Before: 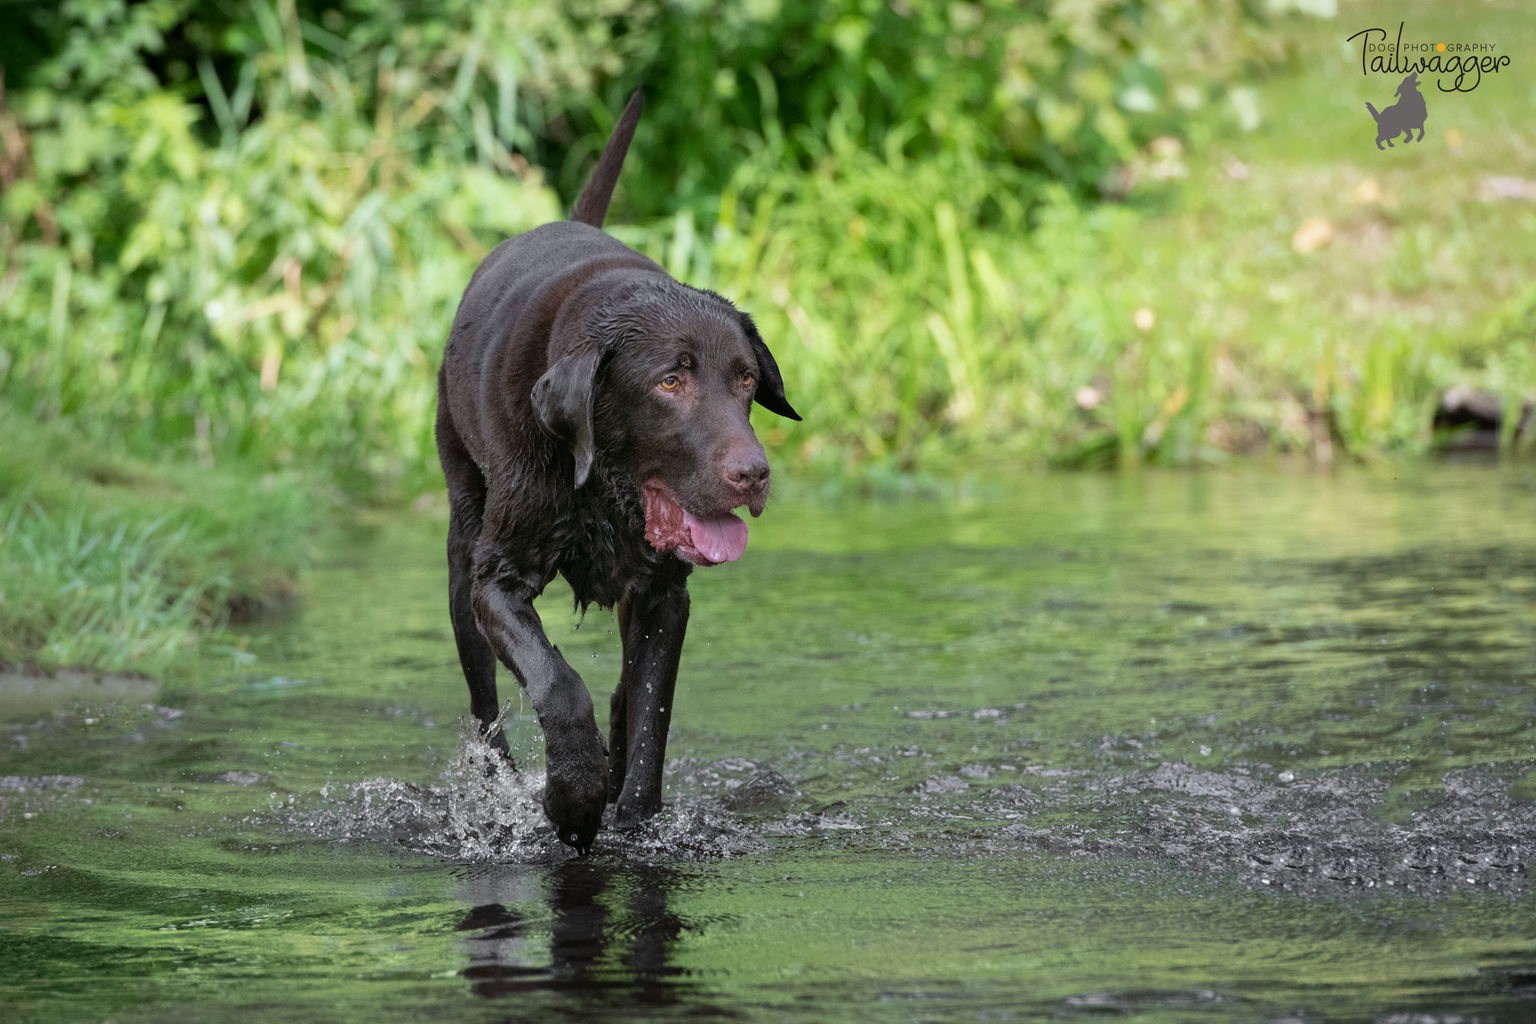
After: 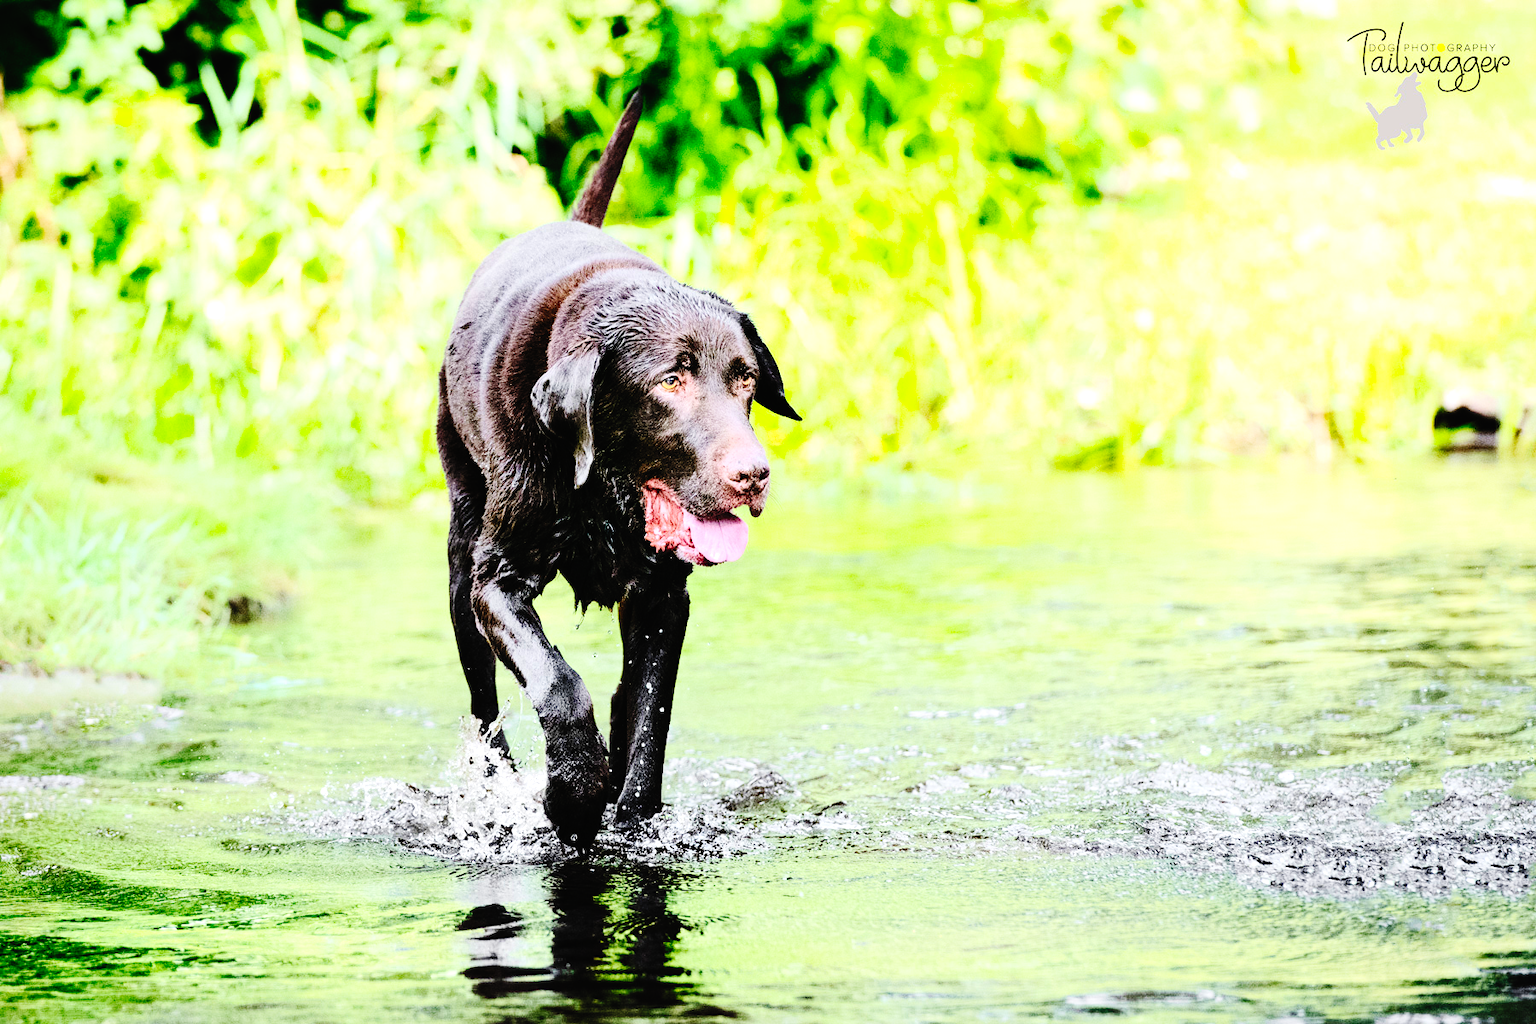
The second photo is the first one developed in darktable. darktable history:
tone equalizer: on, module defaults
color balance rgb: global offset › luminance 0.71%, perceptual saturation grading › global saturation -11.5%, perceptual brilliance grading › highlights 17.77%, perceptual brilliance grading › mid-tones 31.71%, perceptual brilliance grading › shadows -31.01%, global vibrance 50%
exposure: black level correction 0, exposure 0.7 EV, compensate exposure bias true, compensate highlight preservation false
contrast brightness saturation: contrast 0.2, brightness 0.15, saturation 0.14
base curve: curves: ch0 [(0, 0) (0.036, 0.01) (0.123, 0.254) (0.258, 0.504) (0.507, 0.748) (1, 1)], preserve colors none
